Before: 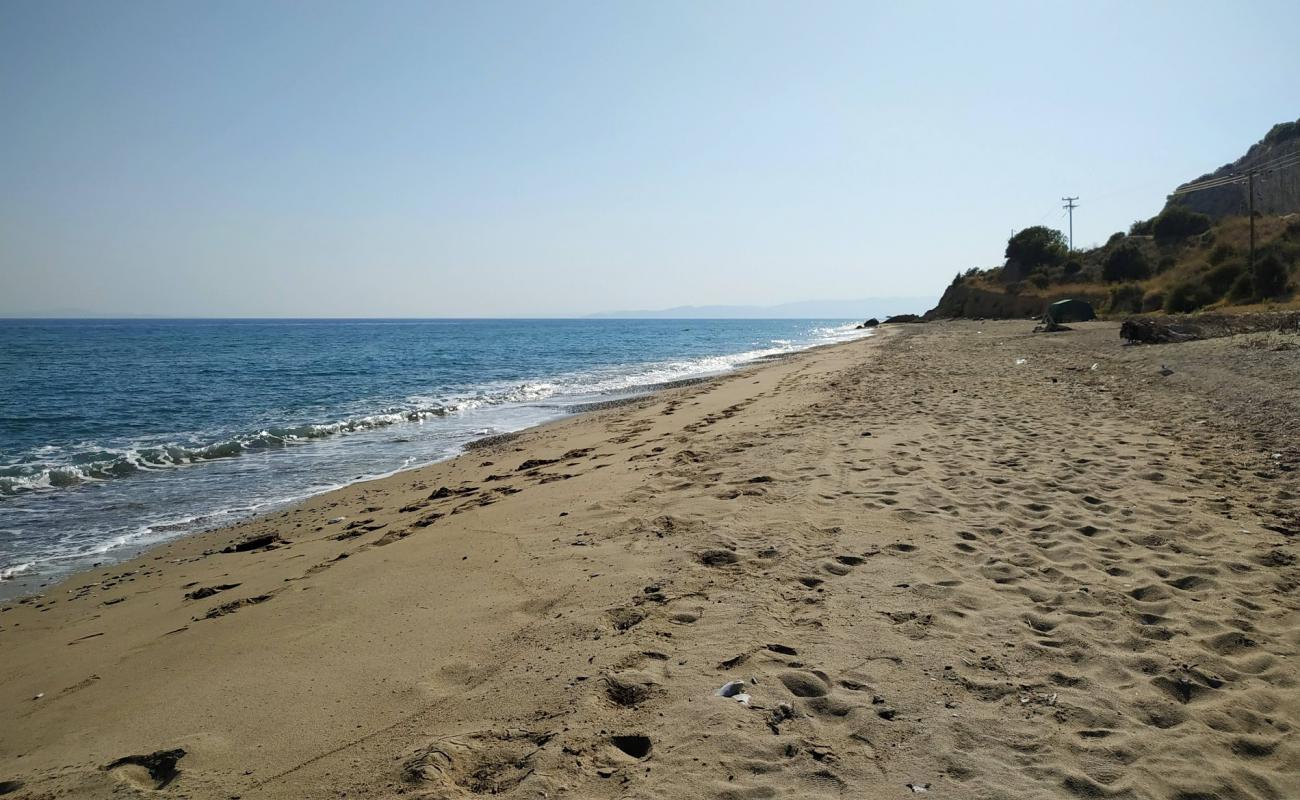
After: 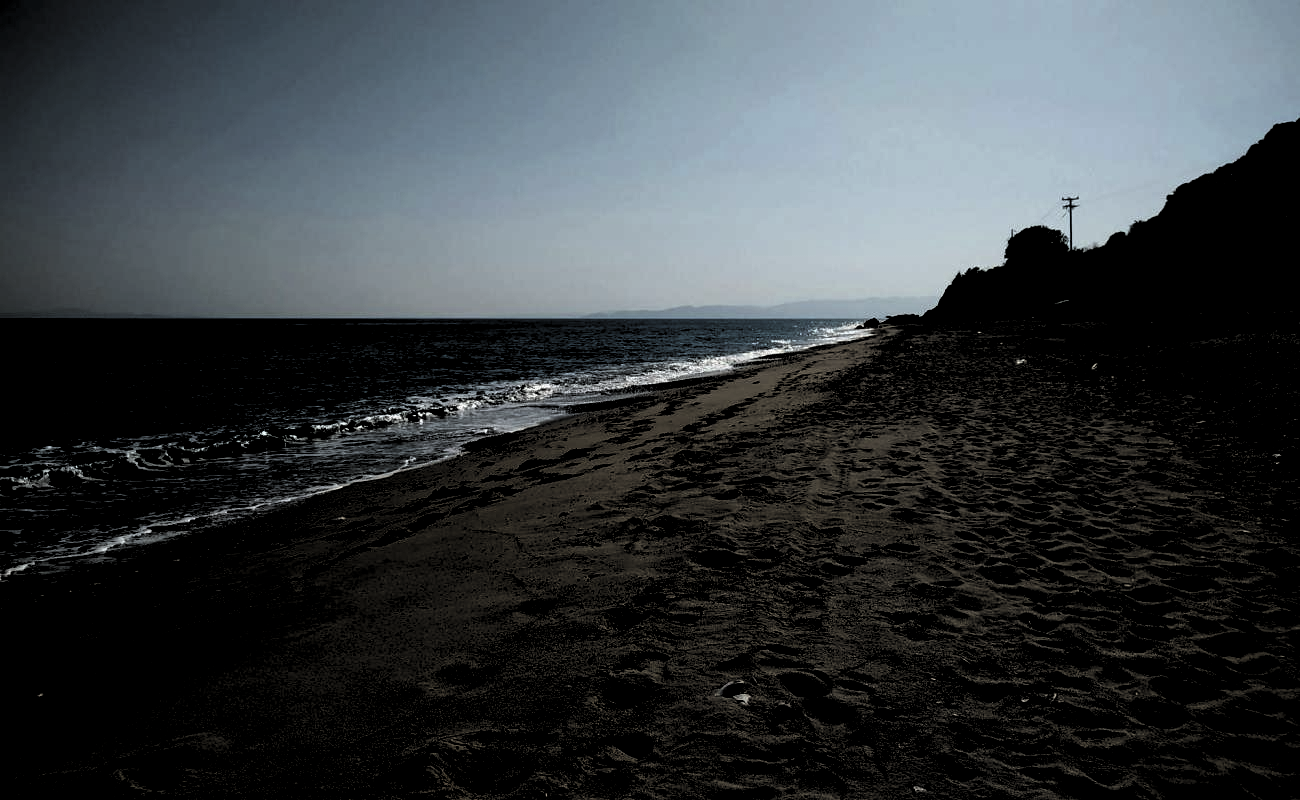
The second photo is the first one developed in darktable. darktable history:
levels: levels [0.514, 0.759, 1]
